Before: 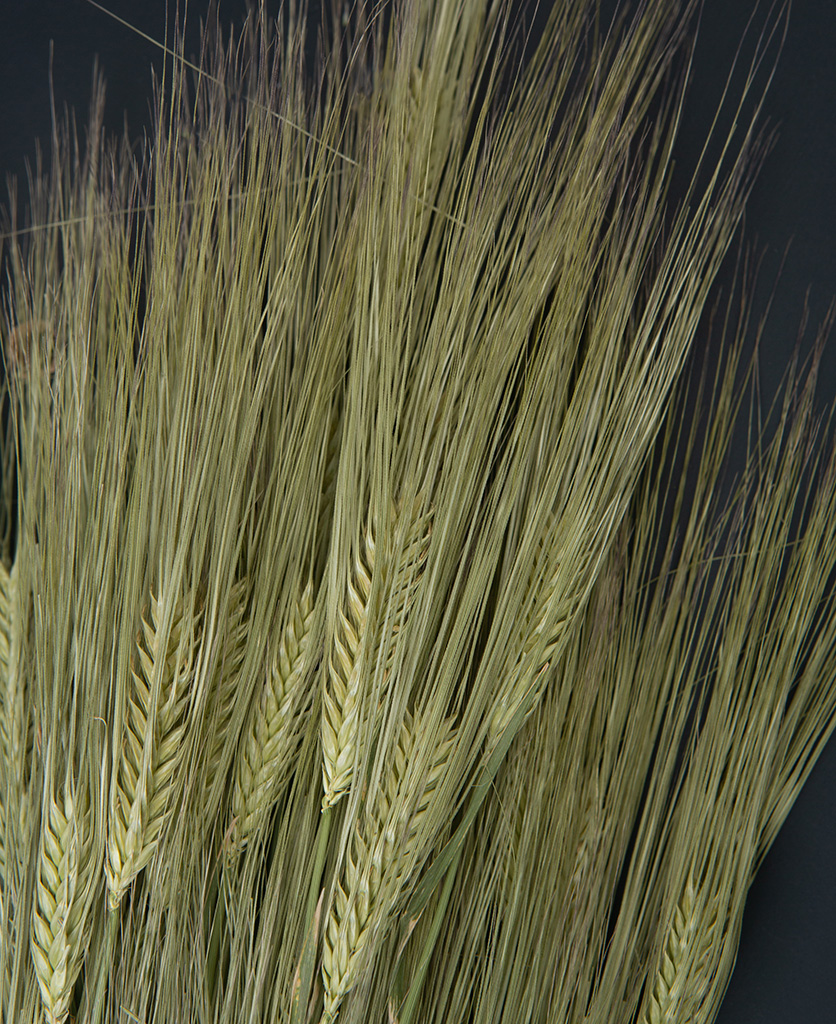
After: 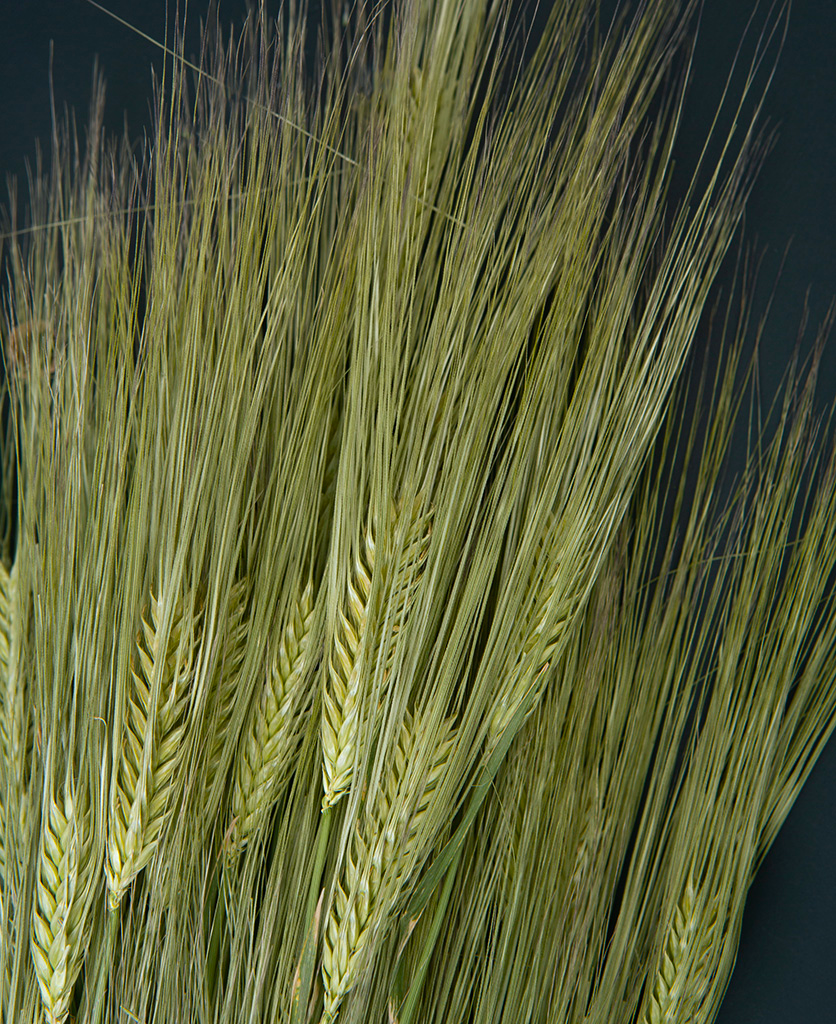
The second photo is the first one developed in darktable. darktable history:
color balance rgb: shadows lift › luminance -7.67%, shadows lift › chroma 2.134%, shadows lift › hue 165.64°, power › hue 60.62°, highlights gain › luminance 16.677%, highlights gain › chroma 2.886%, highlights gain › hue 262.52°, perceptual saturation grading › global saturation 29.455%, global vibrance 10.043%
